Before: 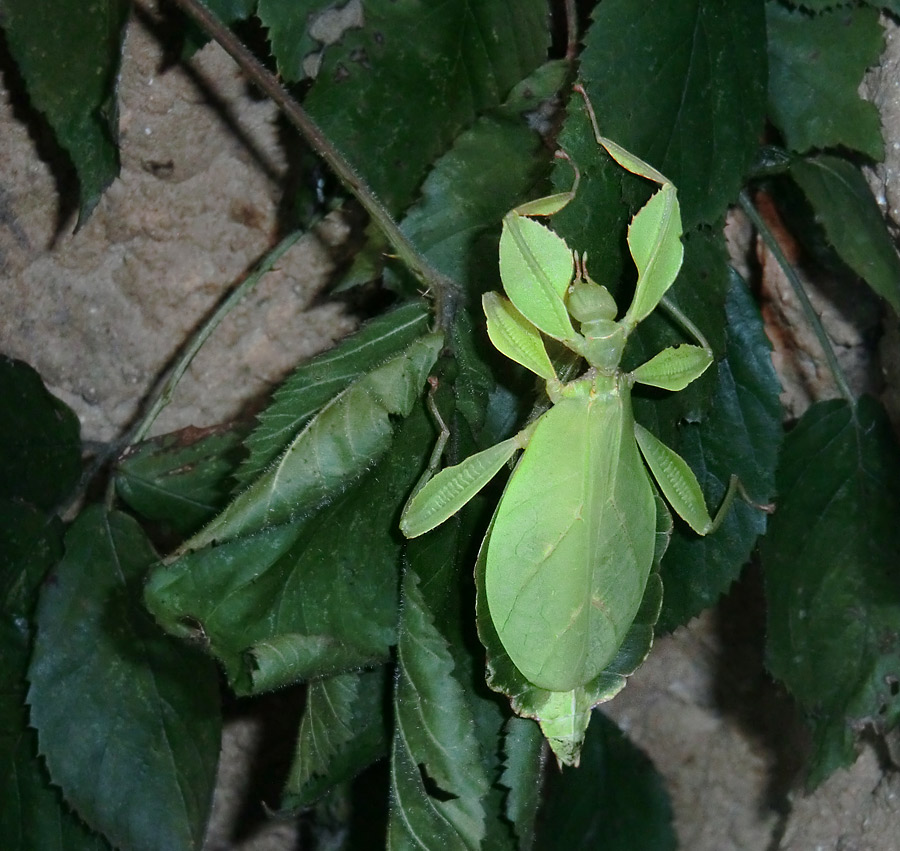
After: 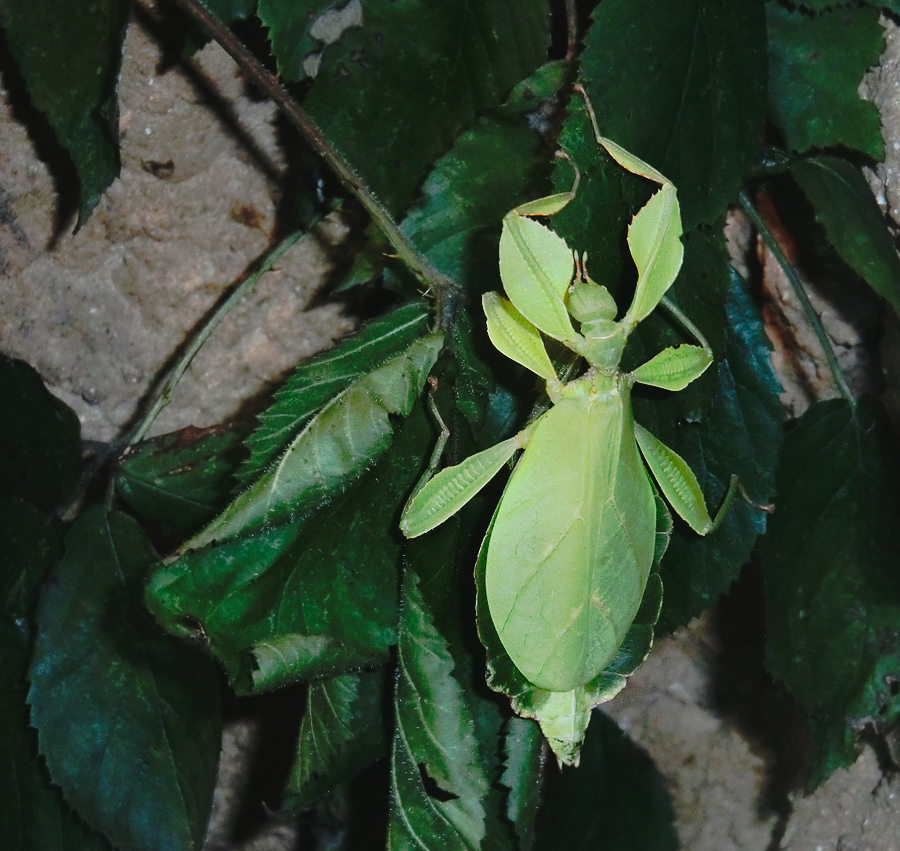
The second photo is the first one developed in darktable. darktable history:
tone curve: curves: ch0 [(0, 0.032) (0.094, 0.08) (0.265, 0.208) (0.41, 0.417) (0.498, 0.496) (0.638, 0.673) (0.845, 0.828) (0.994, 0.964)]; ch1 [(0, 0) (0.161, 0.092) (0.37, 0.302) (0.417, 0.434) (0.492, 0.502) (0.576, 0.589) (0.644, 0.638) (0.725, 0.765) (1, 1)]; ch2 [(0, 0) (0.352, 0.403) (0.45, 0.469) (0.521, 0.515) (0.55, 0.528) (0.589, 0.576) (1, 1)], preserve colors none
